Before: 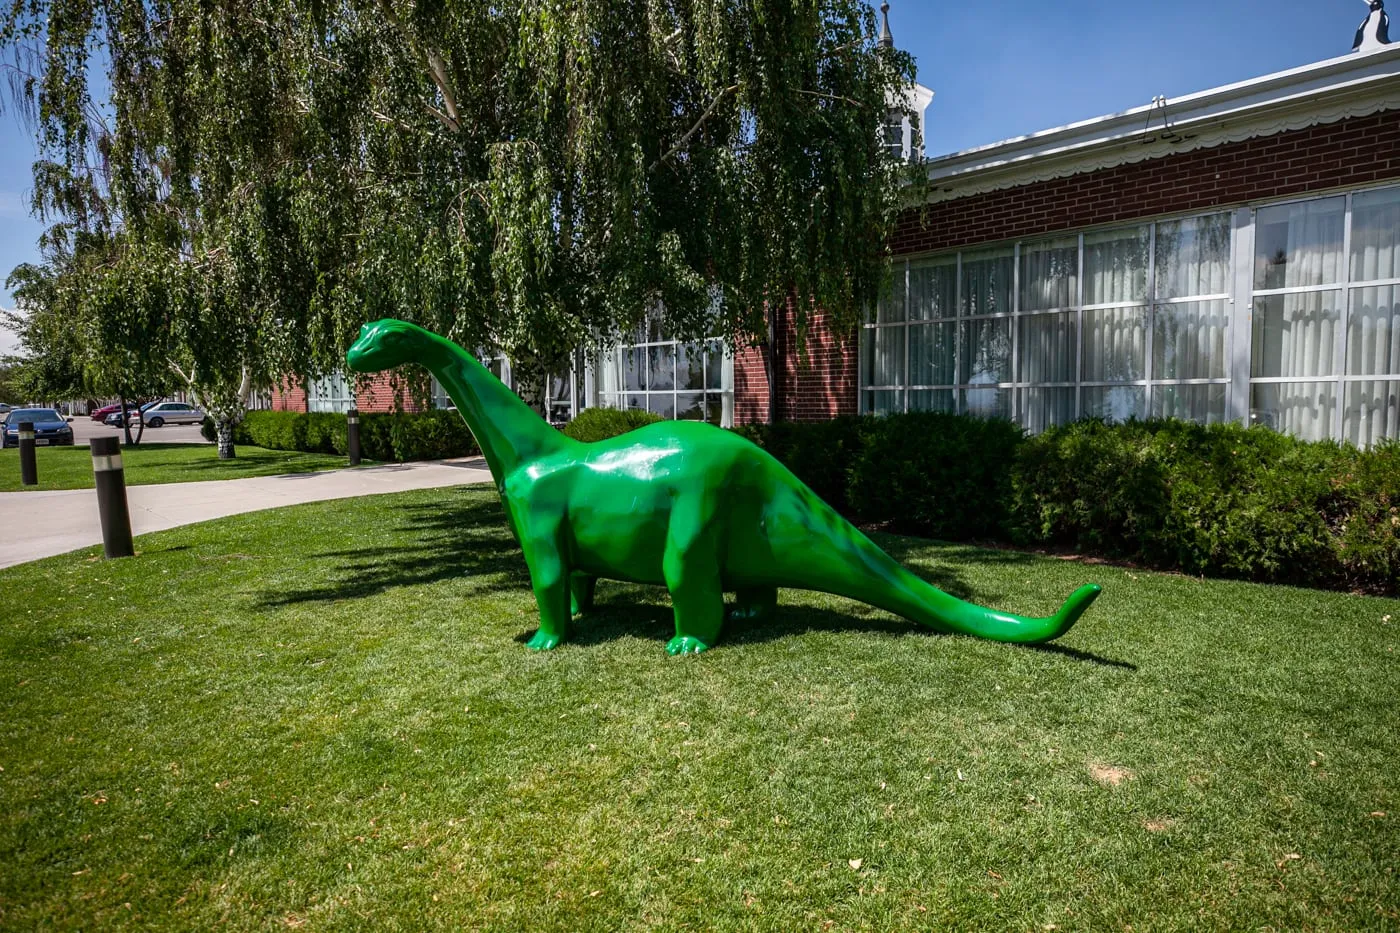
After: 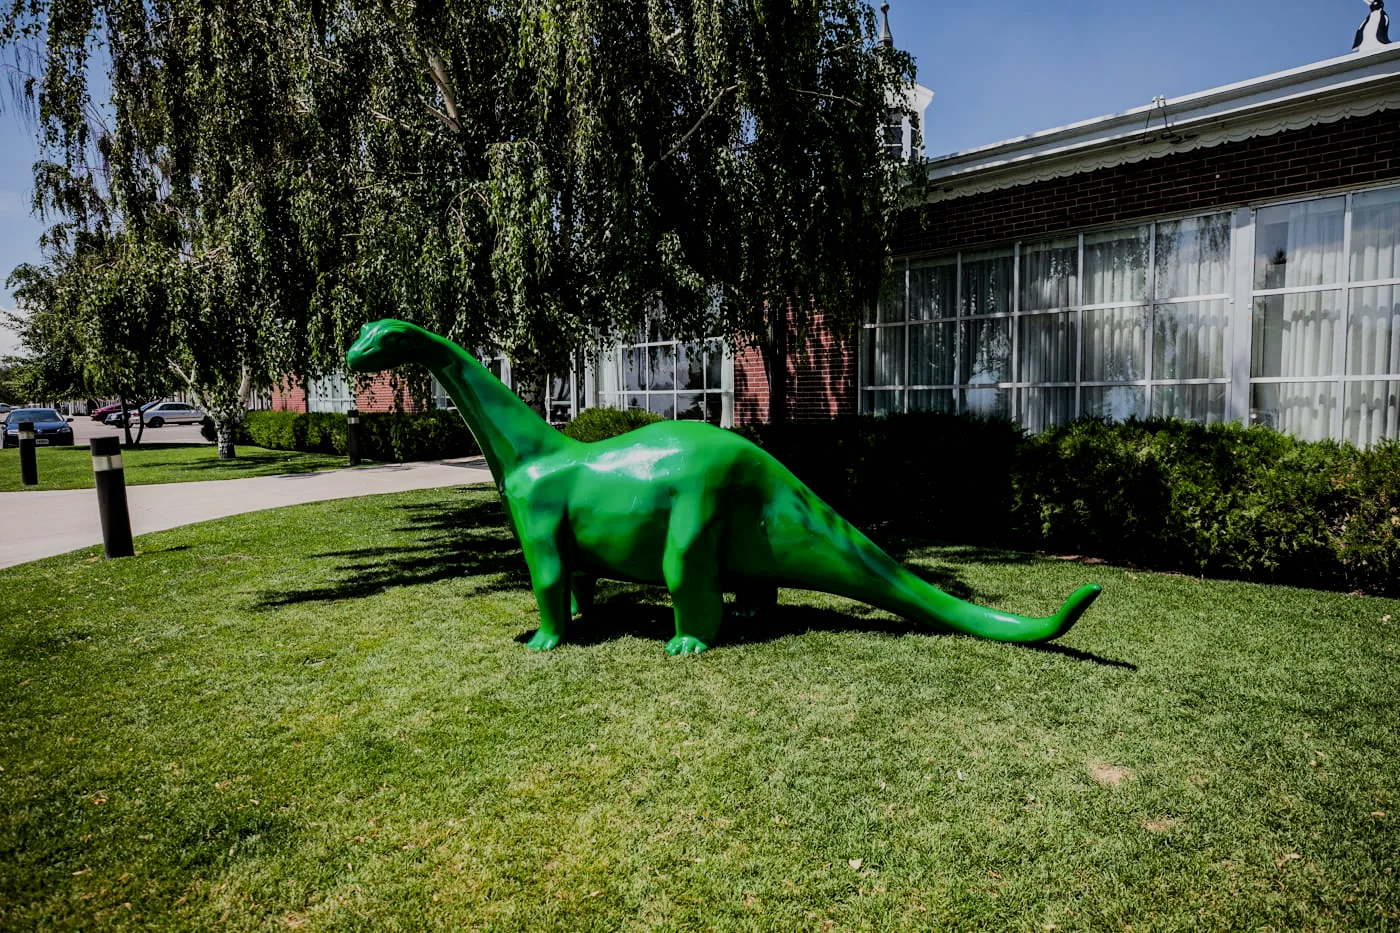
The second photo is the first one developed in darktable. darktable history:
filmic rgb: black relative exposure -6.17 EV, white relative exposure 6.94 EV, threshold 5.96 EV, hardness 2.27, enable highlight reconstruction true
tone equalizer: -8 EV -0.423 EV, -7 EV -0.36 EV, -6 EV -0.313 EV, -5 EV -0.245 EV, -3 EV 0.23 EV, -2 EV 0.316 EV, -1 EV 0.41 EV, +0 EV 0.388 EV, edges refinement/feathering 500, mask exposure compensation -1.57 EV, preserve details no
